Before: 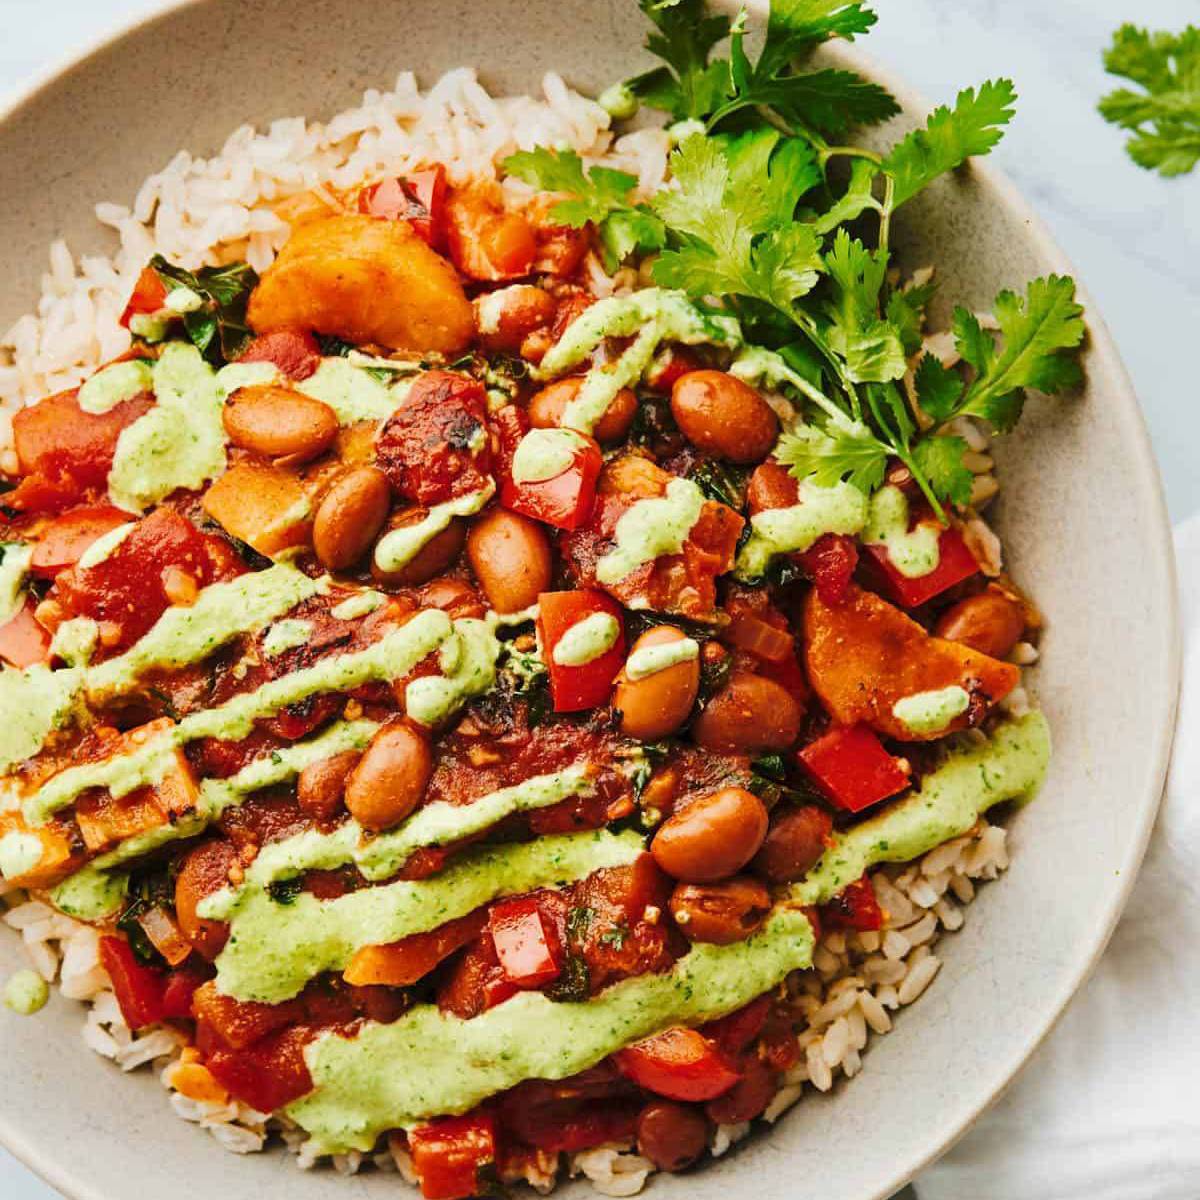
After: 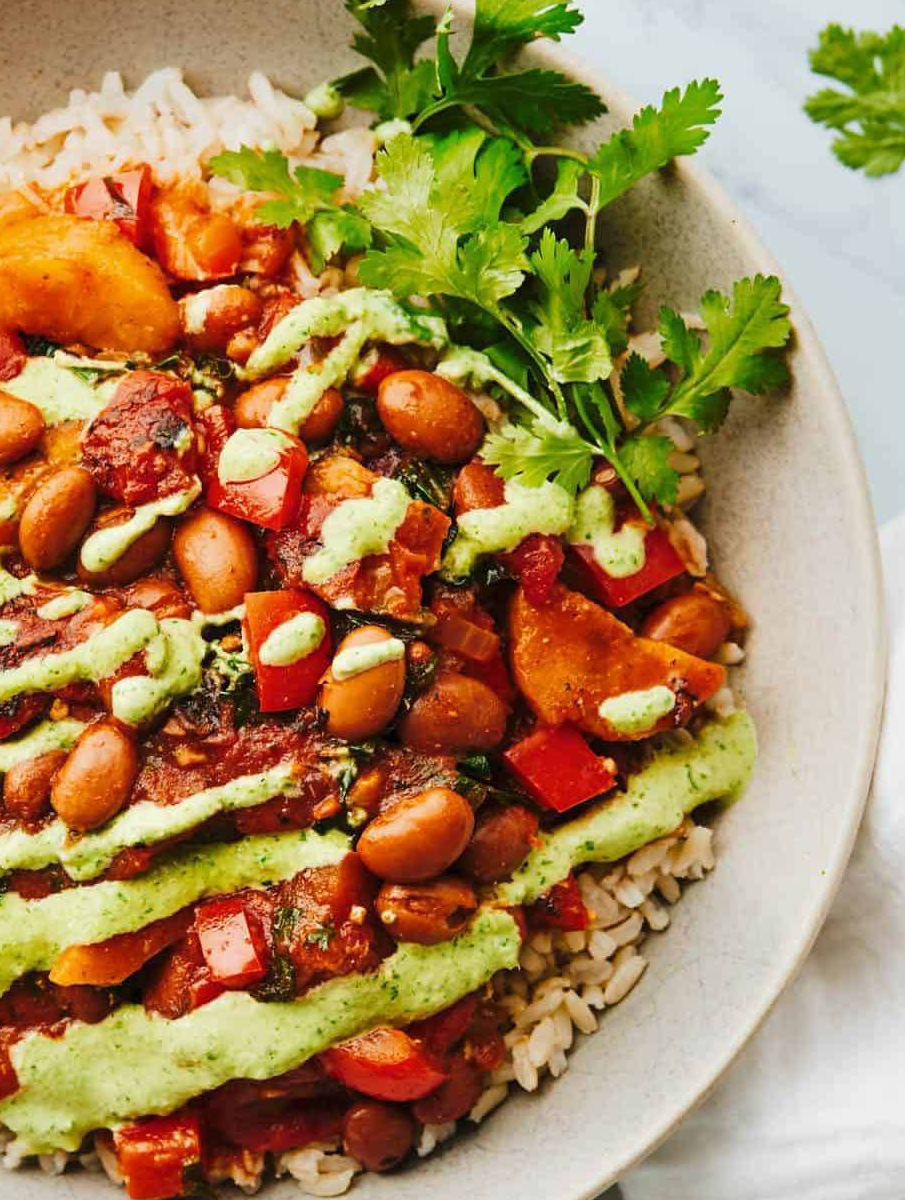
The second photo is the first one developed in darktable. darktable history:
crop and rotate: left 24.567%
